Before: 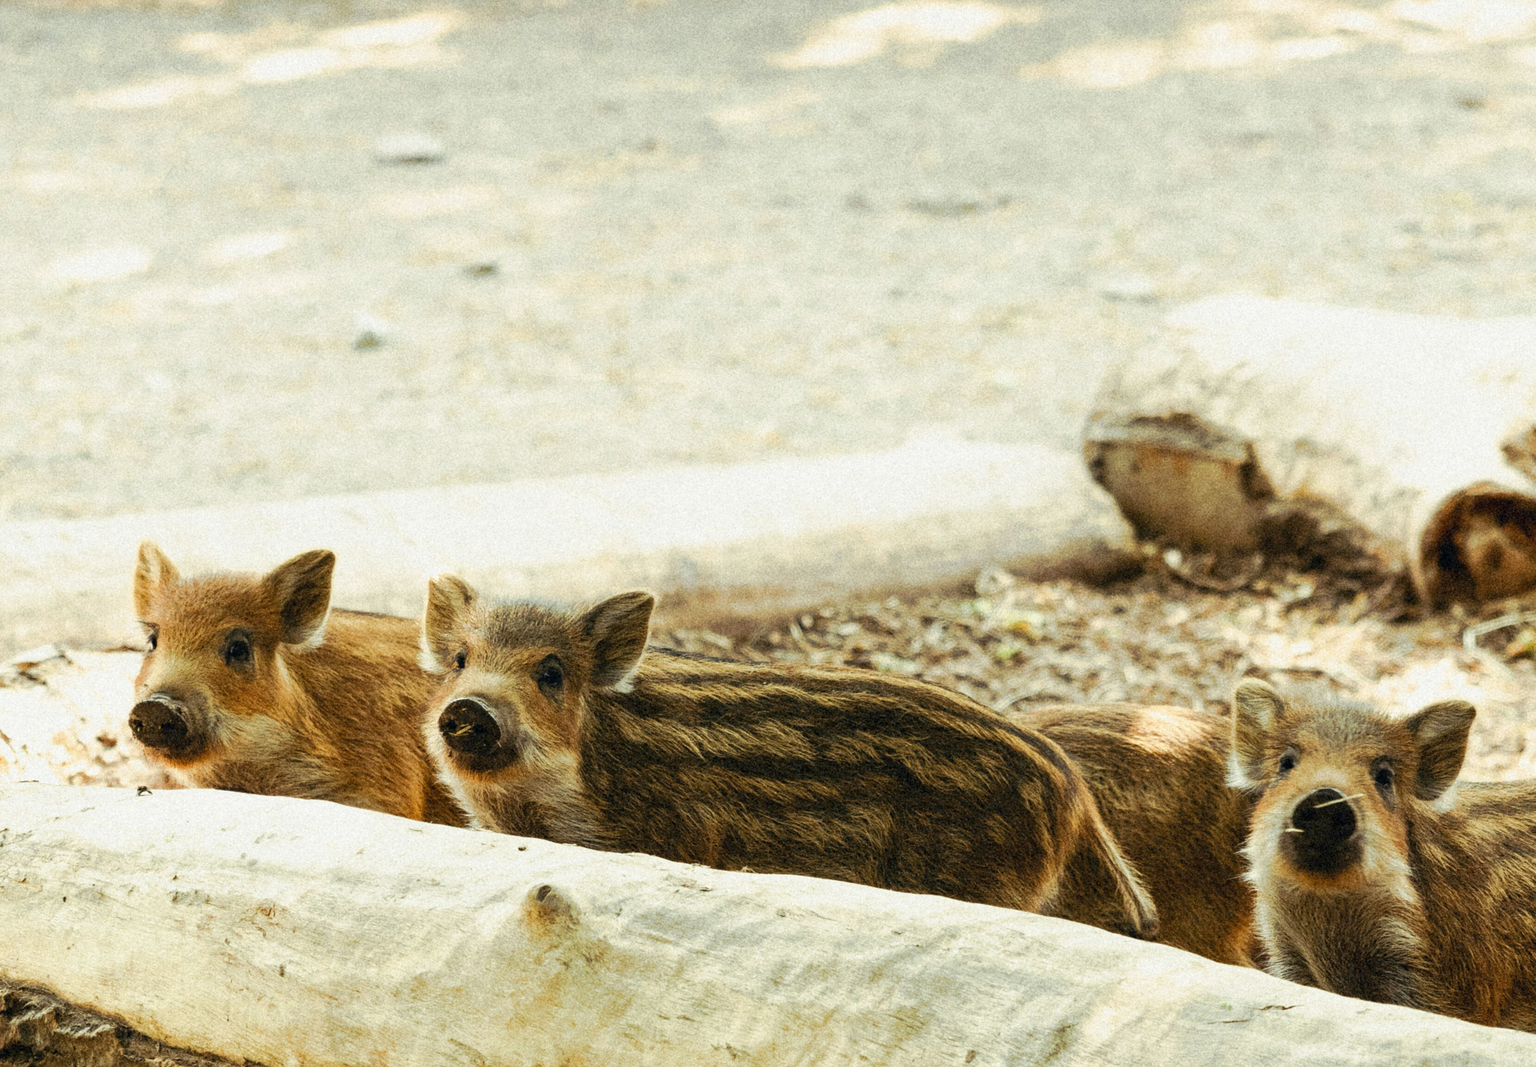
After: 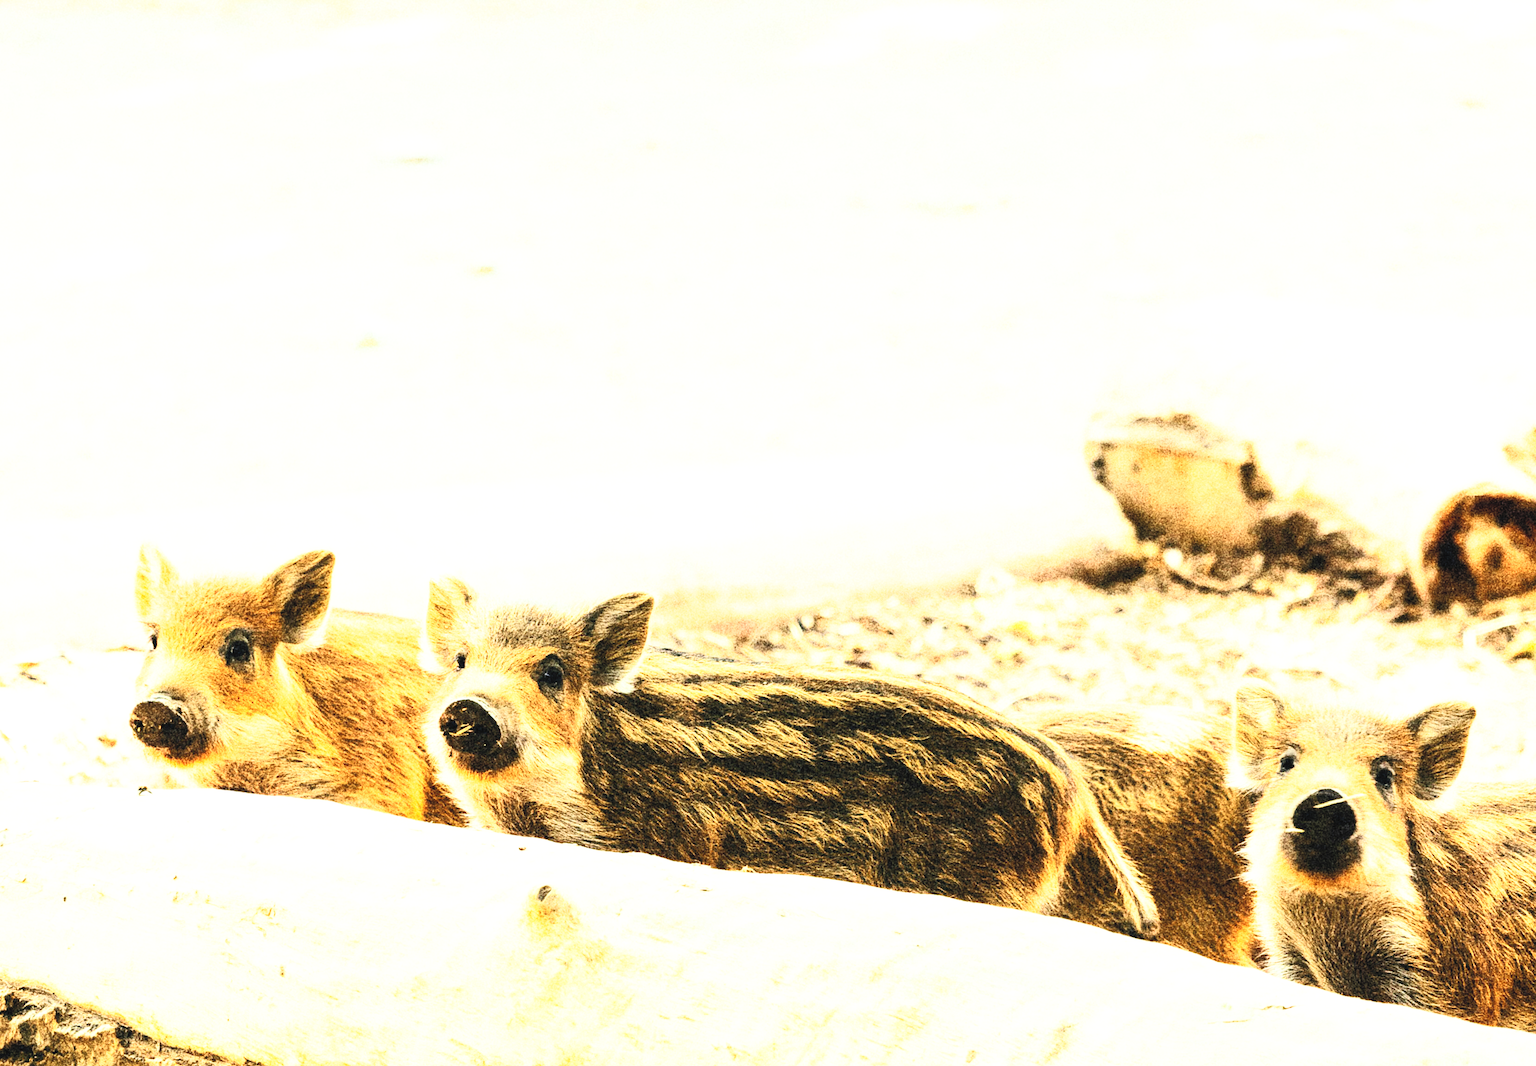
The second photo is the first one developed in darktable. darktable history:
base curve: curves: ch0 [(0, 0) (0.007, 0.004) (0.027, 0.03) (0.046, 0.07) (0.207, 0.54) (0.442, 0.872) (0.673, 0.972) (1, 1)], preserve colors none
contrast brightness saturation: contrast 0.39, brightness 0.53
